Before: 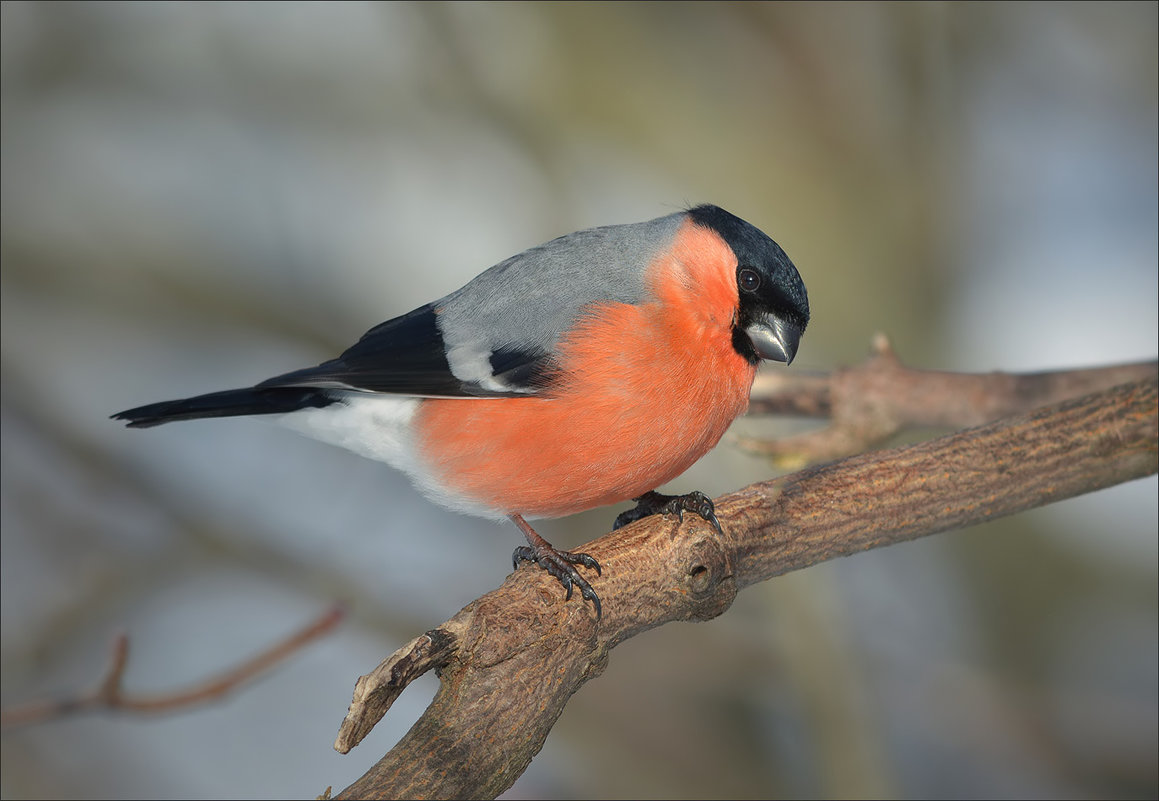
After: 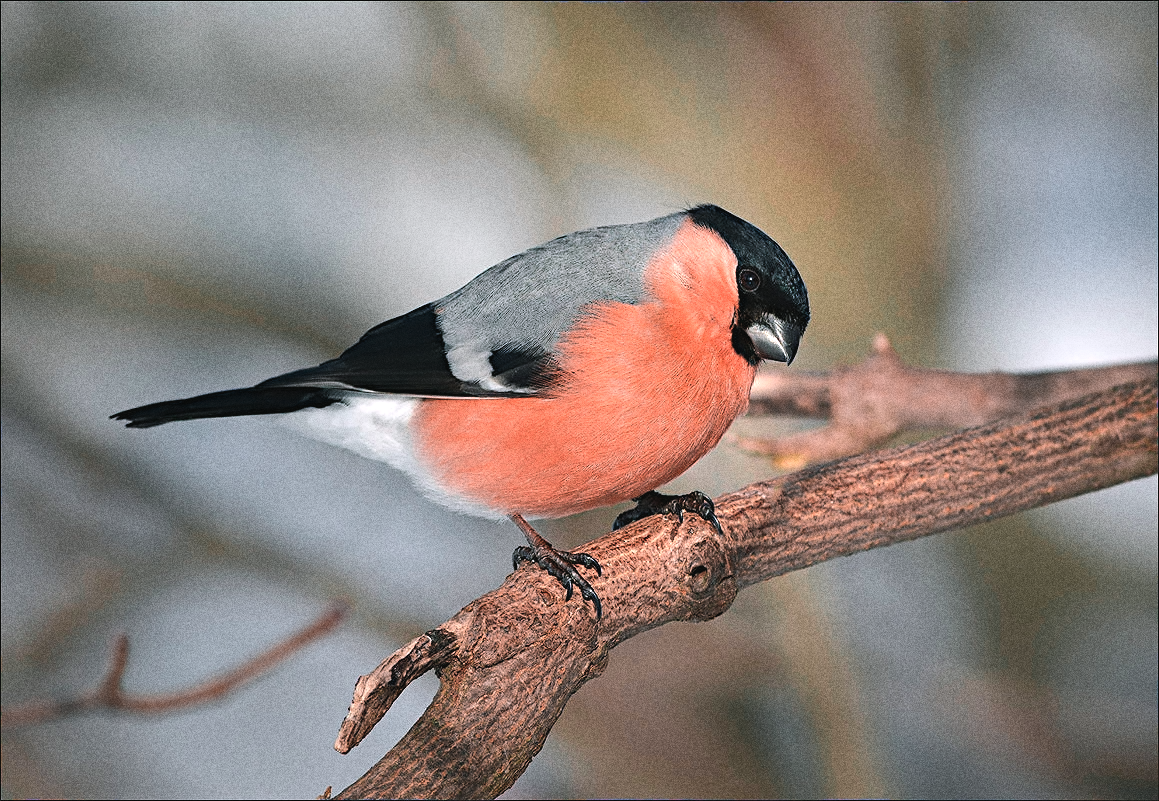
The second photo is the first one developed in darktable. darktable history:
diffuse or sharpen "_builtin_sharpen demosaicing | AA filter": edge sensitivity 1, 1st order anisotropy 100%, 2nd order anisotropy 100%, 3rd order anisotropy 100%, 4th order anisotropy 100%, 1st order speed -25%, 2nd order speed -25%, 3rd order speed -25%, 4th order speed -25%
grain "silver grain": coarseness 0.09 ISO, strength 40%
color equalizer "japanese film stock": saturation › orange 1.18, saturation › yellow 0.72, saturation › cyan 0.95, saturation › blue 0.838, hue › orange -18.53, hue › yellow 20.48, hue › green -0.98, brightness › orange 1.06, brightness › yellow 0.737, brightness › cyan 0.938, brightness › blue 0.894, node placement 8°
rgb primaries "nice": tint hue -2.48°, red hue -0.024, green purity 1.08, blue hue -0.112, blue purity 1.17
contrast equalizer: octaves 7, y [[0.6 ×6], [0.55 ×6], [0 ×6], [0 ×6], [0 ×6]], mix -0.1
color balance rgb "japanese film stock": shadows lift › chroma 2%, shadows lift › hue 135.47°, highlights gain › chroma 2%, highlights gain › hue 291.01°, global offset › luminance 0.5%, perceptual saturation grading › global saturation -10.8%, perceptual saturation grading › highlights -26.83%, perceptual saturation grading › shadows 21.25%, perceptual brilliance grading › highlights 17.77%, perceptual brilliance grading › mid-tones 31.71%, perceptual brilliance grading › shadows -31.01%, global vibrance 24.91%
